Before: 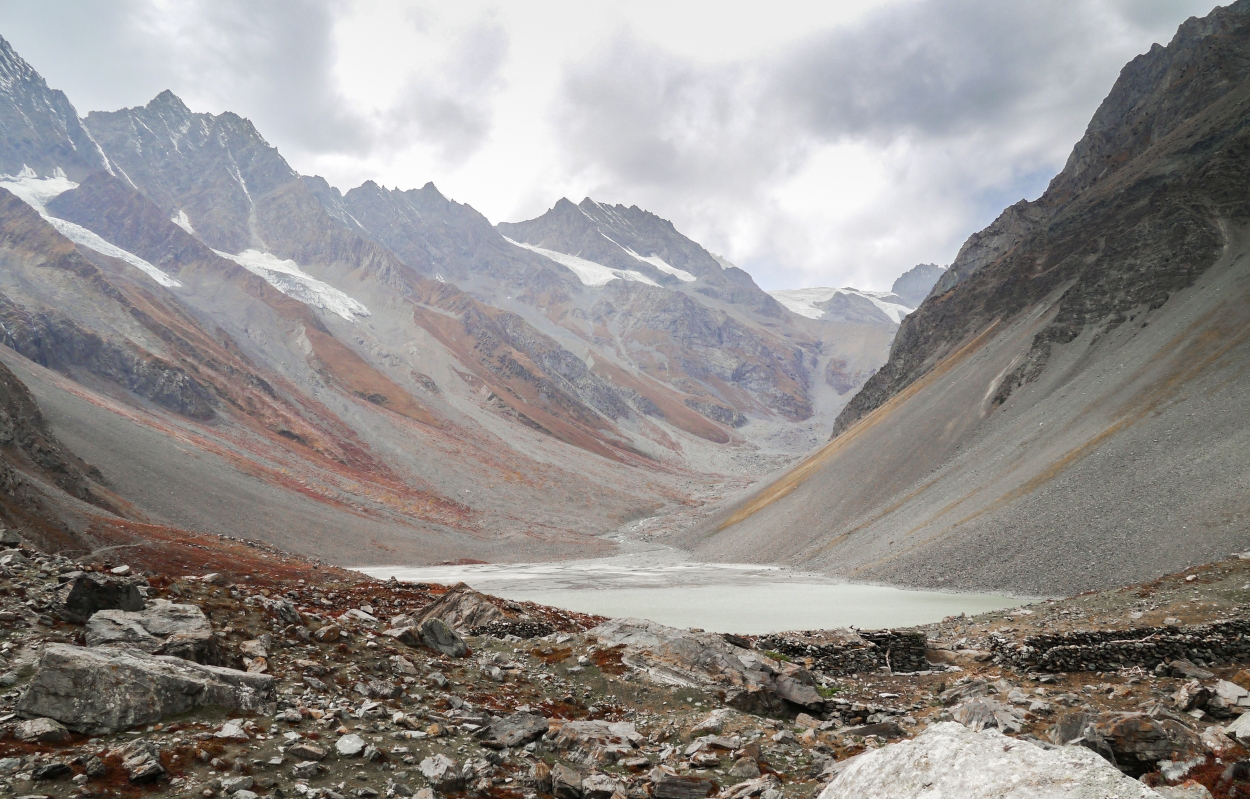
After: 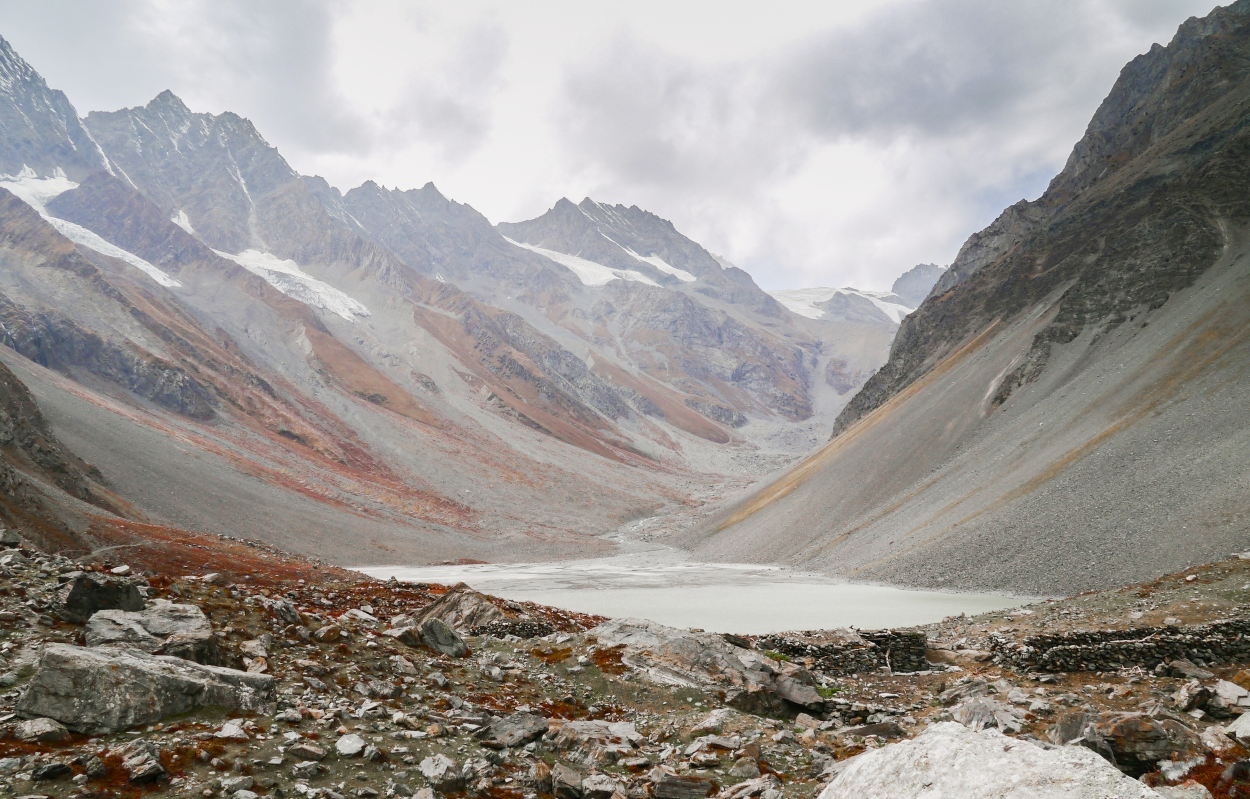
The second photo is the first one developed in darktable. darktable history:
contrast brightness saturation: contrast 0.15, brightness 0.05
tone equalizer: on, module defaults
color balance rgb: shadows lift › chroma 1%, shadows lift › hue 113°, highlights gain › chroma 0.2%, highlights gain › hue 333°, perceptual saturation grading › global saturation 20%, perceptual saturation grading › highlights -50%, perceptual saturation grading › shadows 25%, contrast -10%
